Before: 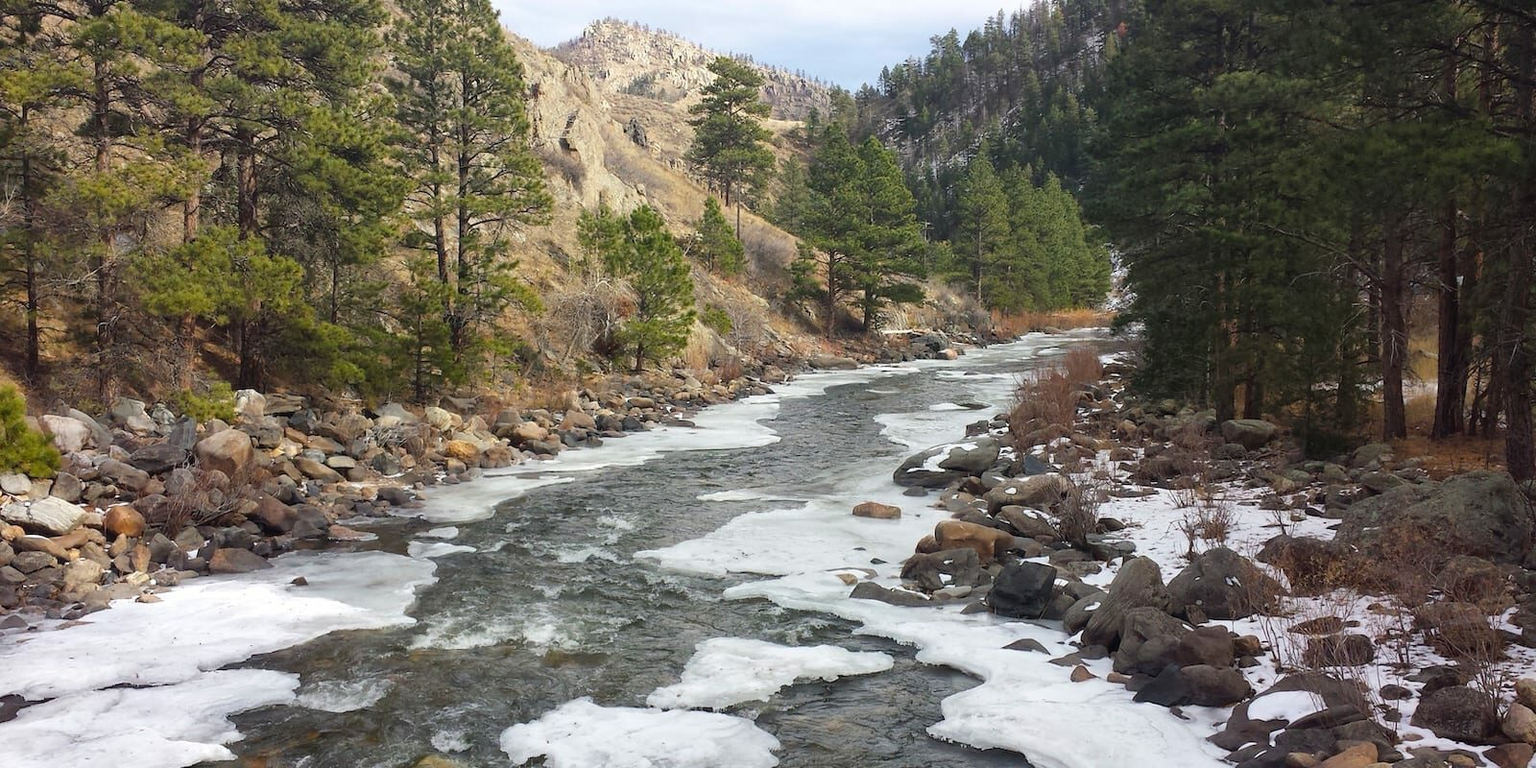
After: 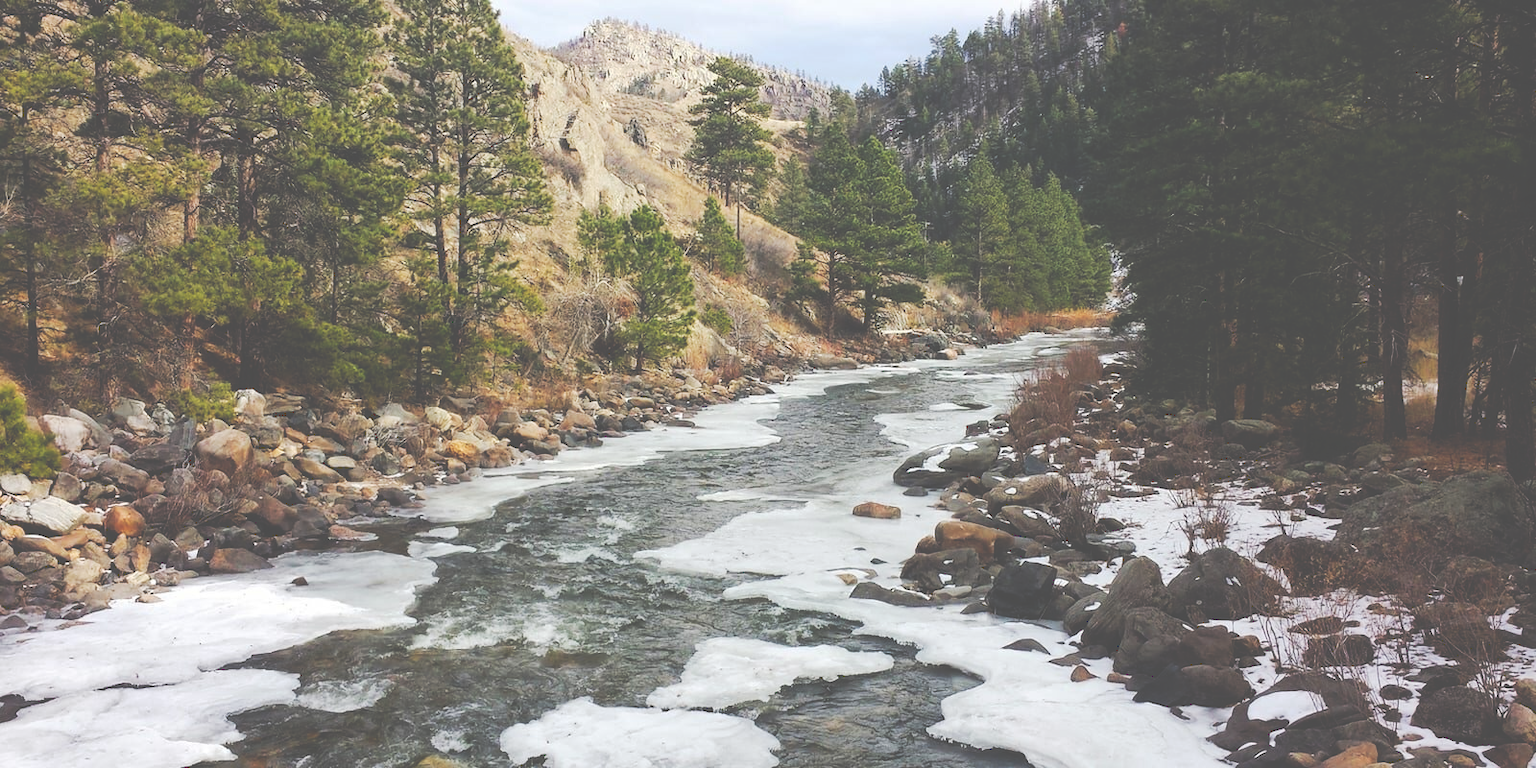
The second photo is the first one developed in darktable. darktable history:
tone curve: curves: ch0 [(0, 0) (0.003, 0.319) (0.011, 0.319) (0.025, 0.319) (0.044, 0.323) (0.069, 0.324) (0.1, 0.328) (0.136, 0.329) (0.177, 0.337) (0.224, 0.351) (0.277, 0.373) (0.335, 0.413) (0.399, 0.458) (0.468, 0.533) (0.543, 0.617) (0.623, 0.71) (0.709, 0.783) (0.801, 0.849) (0.898, 0.911) (1, 1)], preserve colors none
